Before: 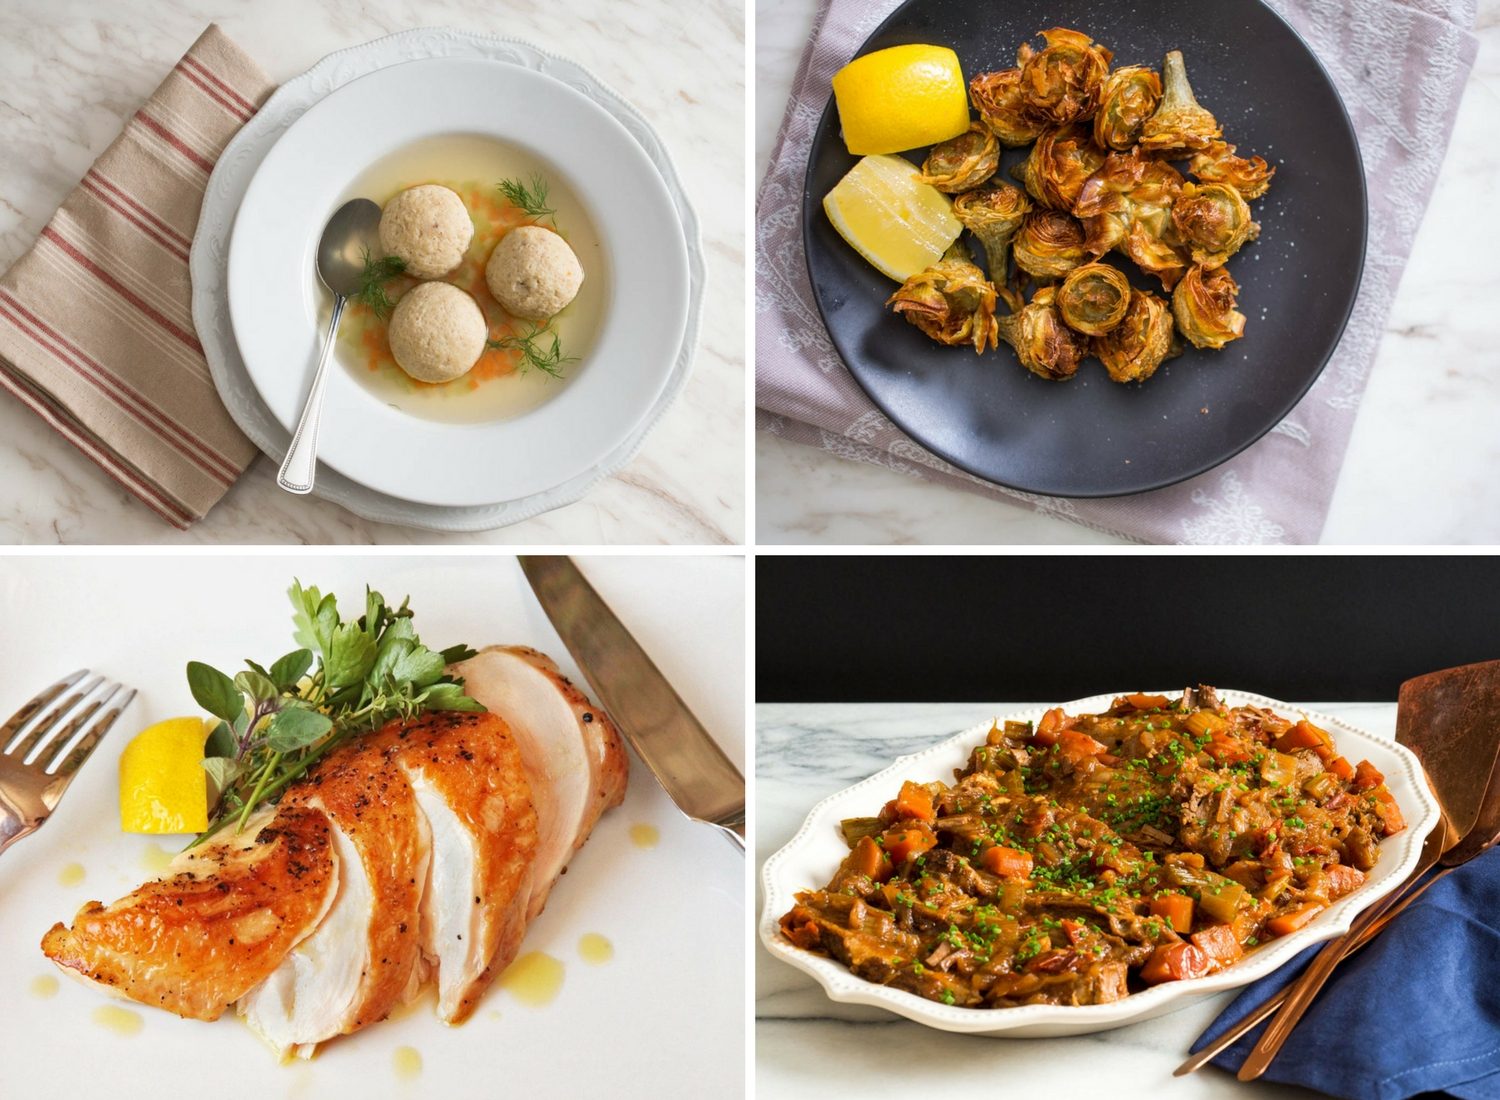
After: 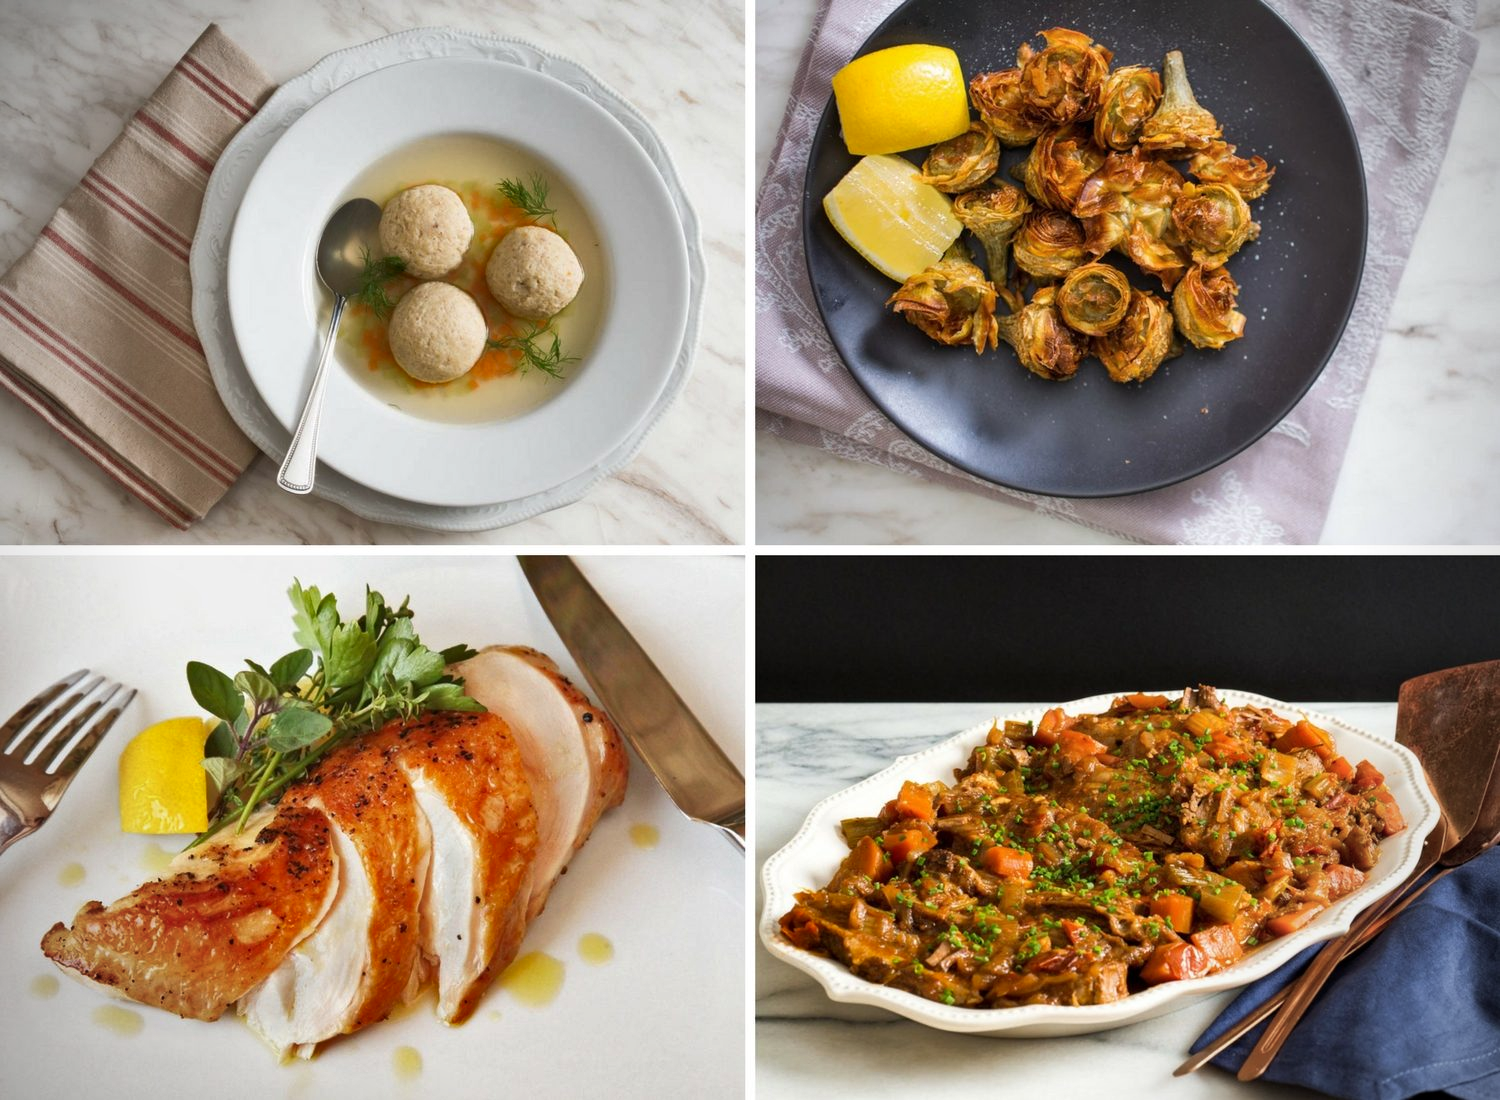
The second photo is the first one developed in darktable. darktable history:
vignetting: unbound false
shadows and highlights: low approximation 0.01, soften with gaussian
